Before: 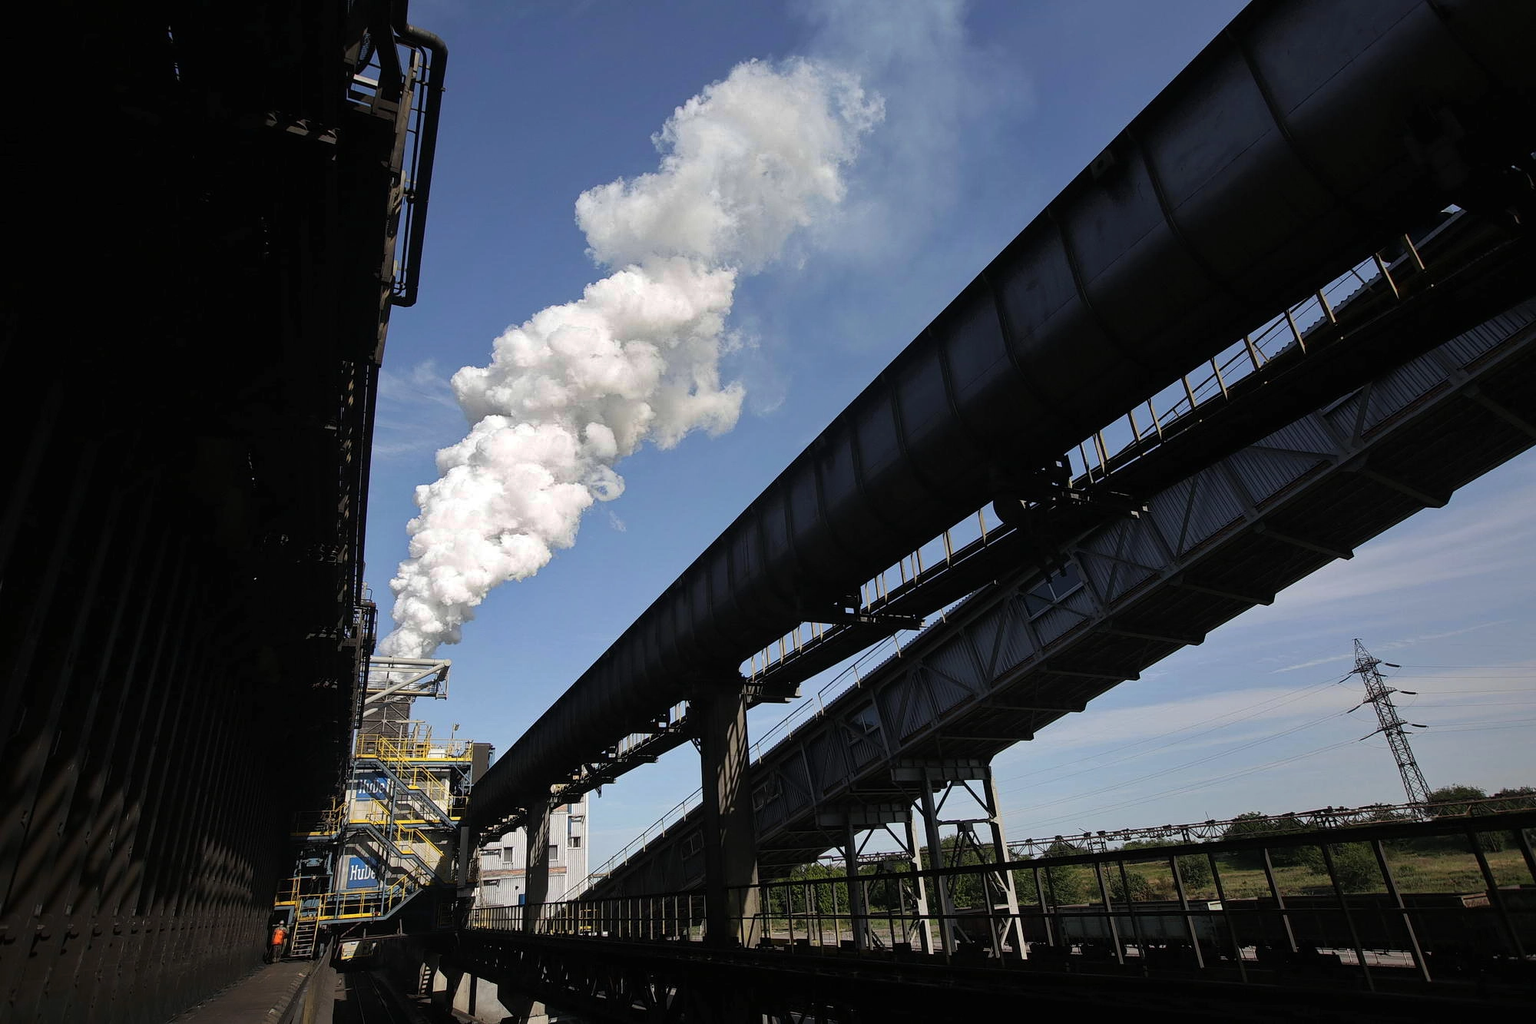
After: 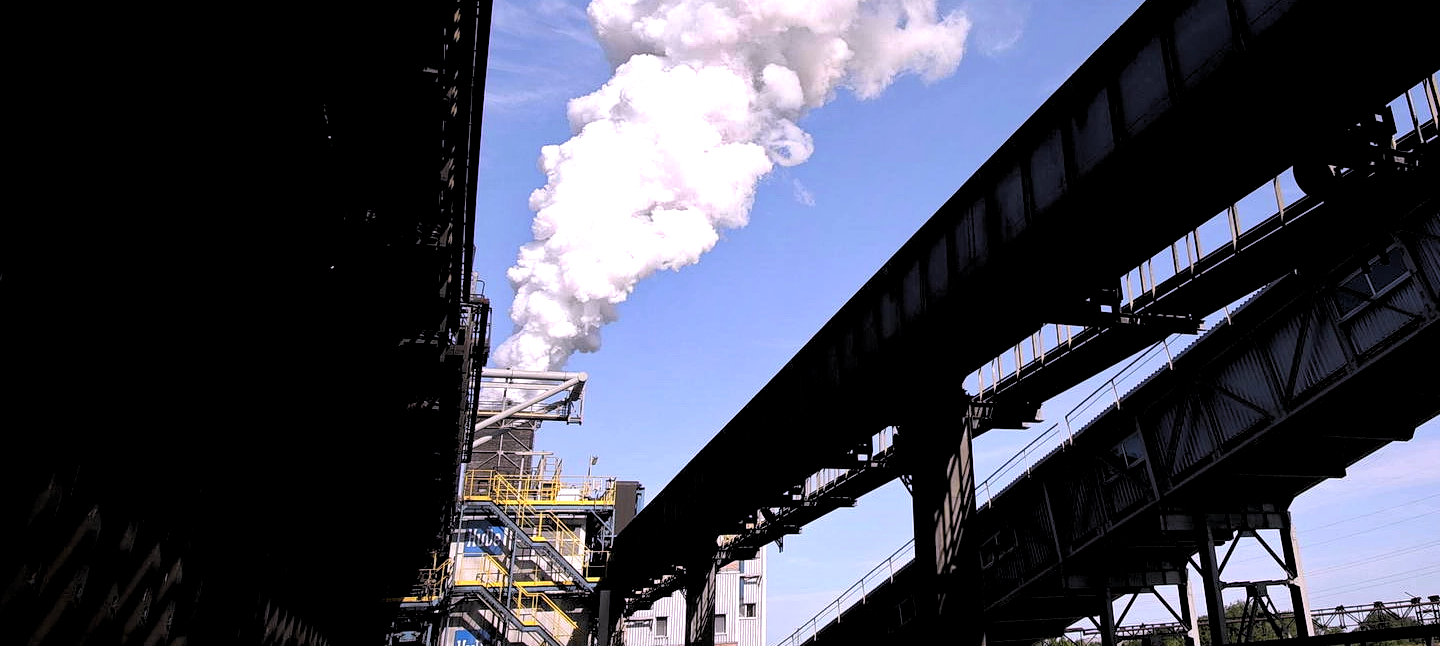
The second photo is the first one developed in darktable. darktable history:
crop: top 36.498%, right 27.964%, bottom 14.995%
levels: levels [0, 0.474, 0.947]
rgb levels: levels [[0.01, 0.419, 0.839], [0, 0.5, 1], [0, 0.5, 1]]
white balance: red 1.066, blue 1.119
